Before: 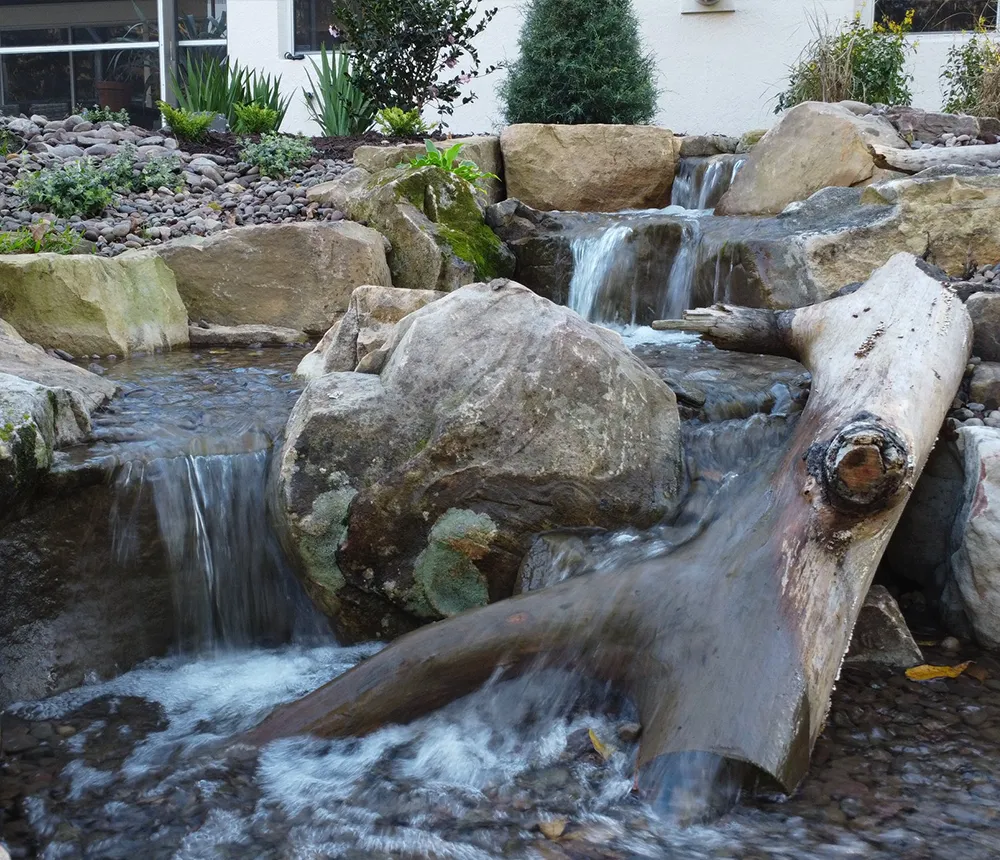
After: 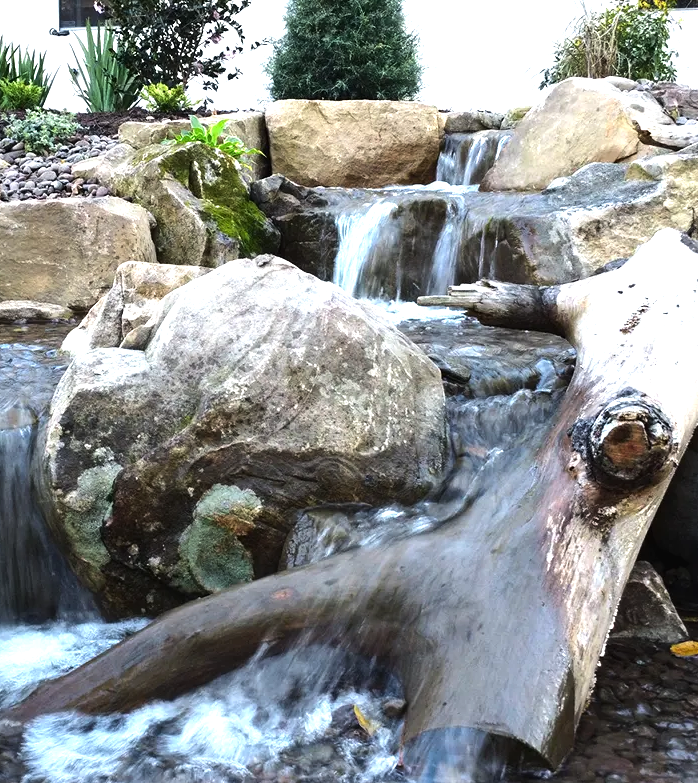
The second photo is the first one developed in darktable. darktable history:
exposure: exposure 0.49 EV, compensate highlight preservation false
crop and rotate: left 23.588%, top 2.842%, right 6.536%, bottom 6.073%
tone equalizer: -8 EV -0.751 EV, -7 EV -0.727 EV, -6 EV -0.619 EV, -5 EV -0.418 EV, -3 EV 0.37 EV, -2 EV 0.6 EV, -1 EV 0.678 EV, +0 EV 0.722 EV, edges refinement/feathering 500, mask exposure compensation -1.57 EV, preserve details no
